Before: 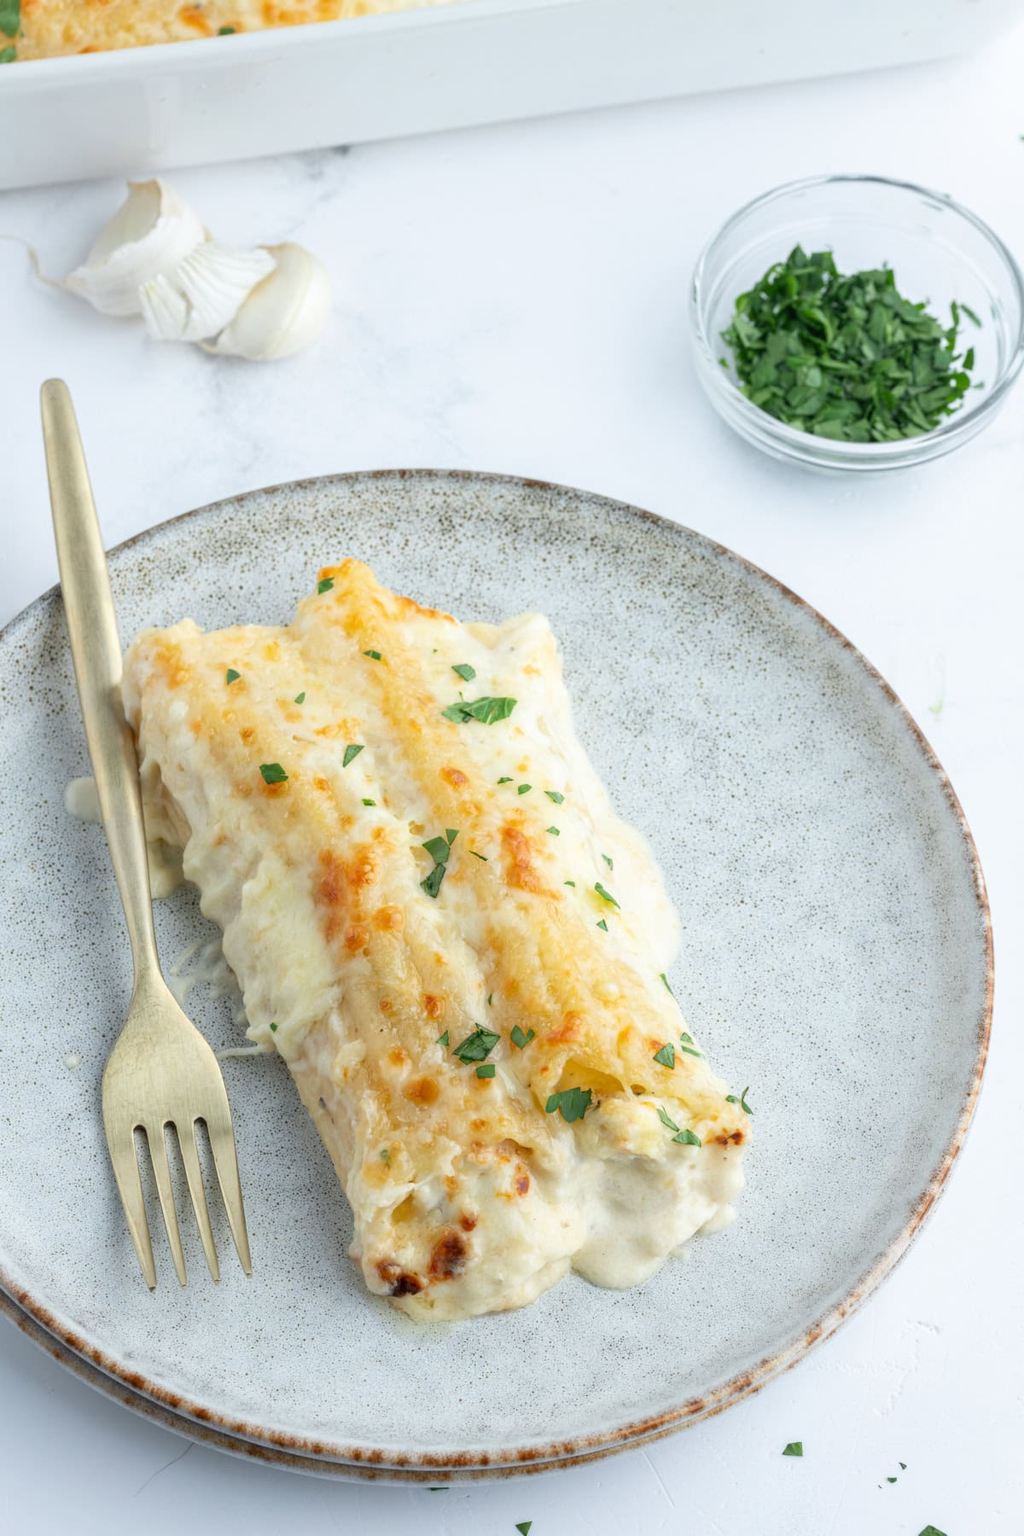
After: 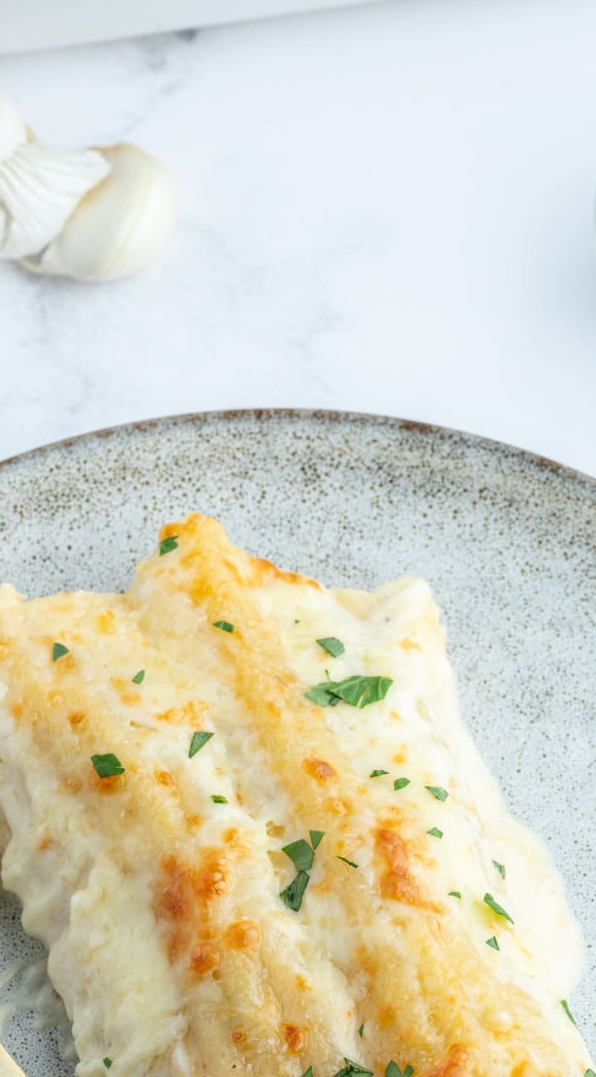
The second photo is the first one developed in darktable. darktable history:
crop: left 17.782%, top 7.843%, right 32.525%, bottom 32.292%
